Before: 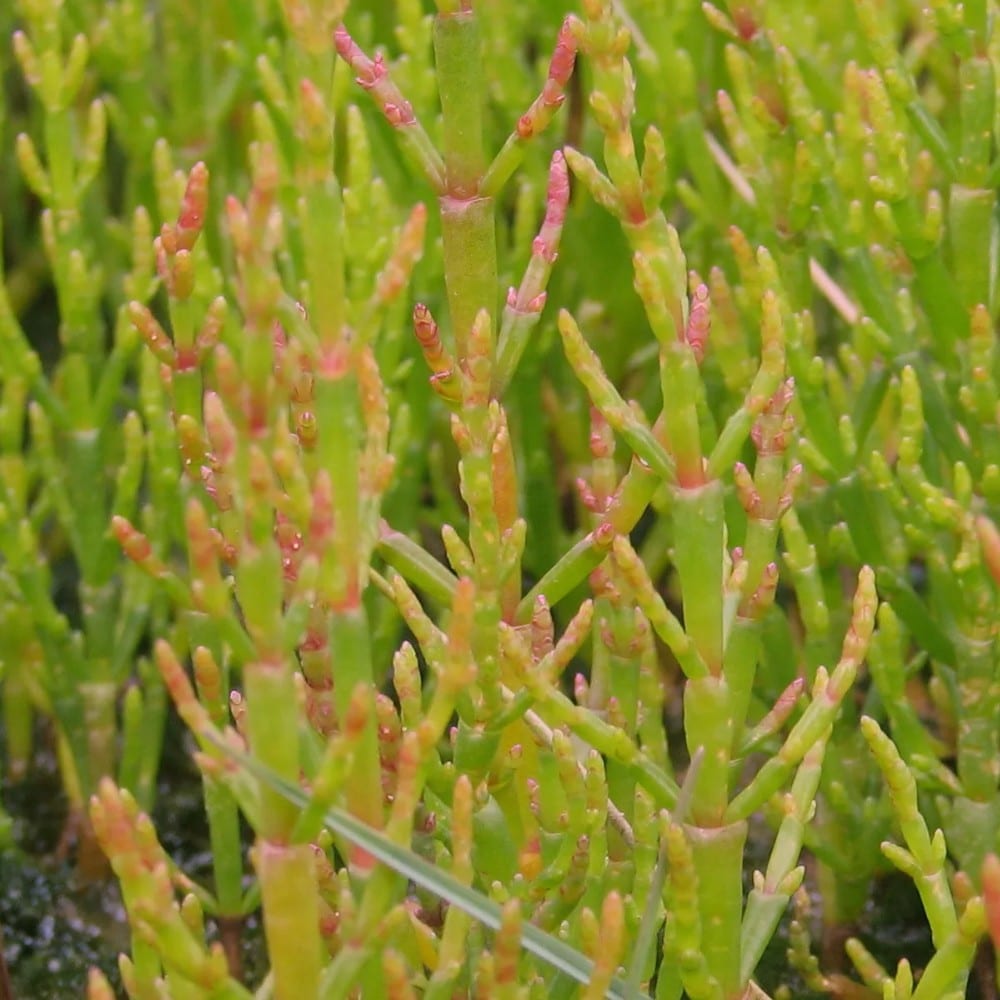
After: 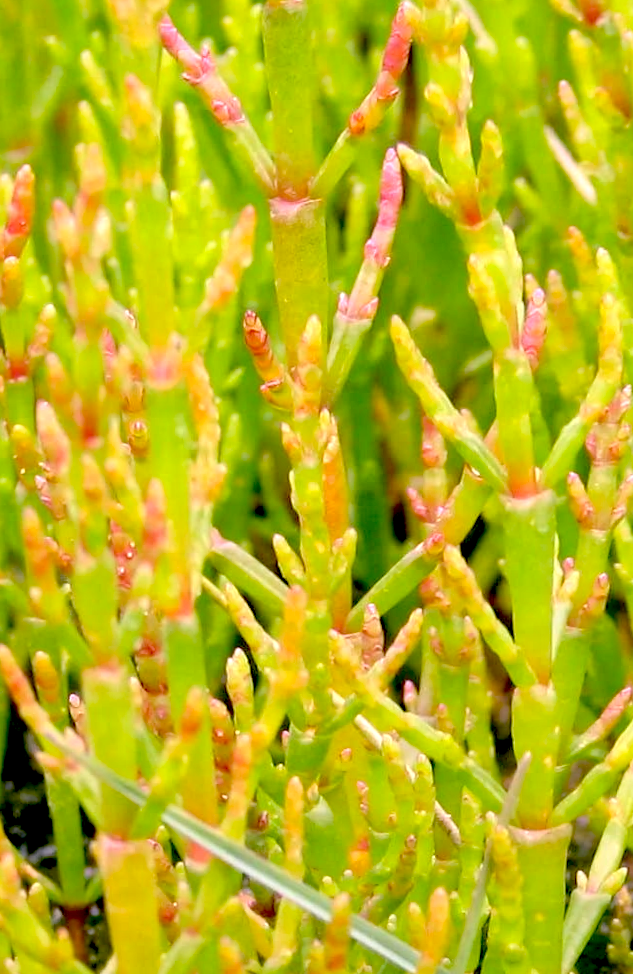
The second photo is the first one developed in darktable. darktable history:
rotate and perspective: rotation 0.074°, lens shift (vertical) 0.096, lens shift (horizontal) -0.041, crop left 0.043, crop right 0.952, crop top 0.024, crop bottom 0.979
exposure: black level correction 0.035, exposure 0.9 EV, compensate highlight preservation false
crop and rotate: left 14.385%, right 18.948%
